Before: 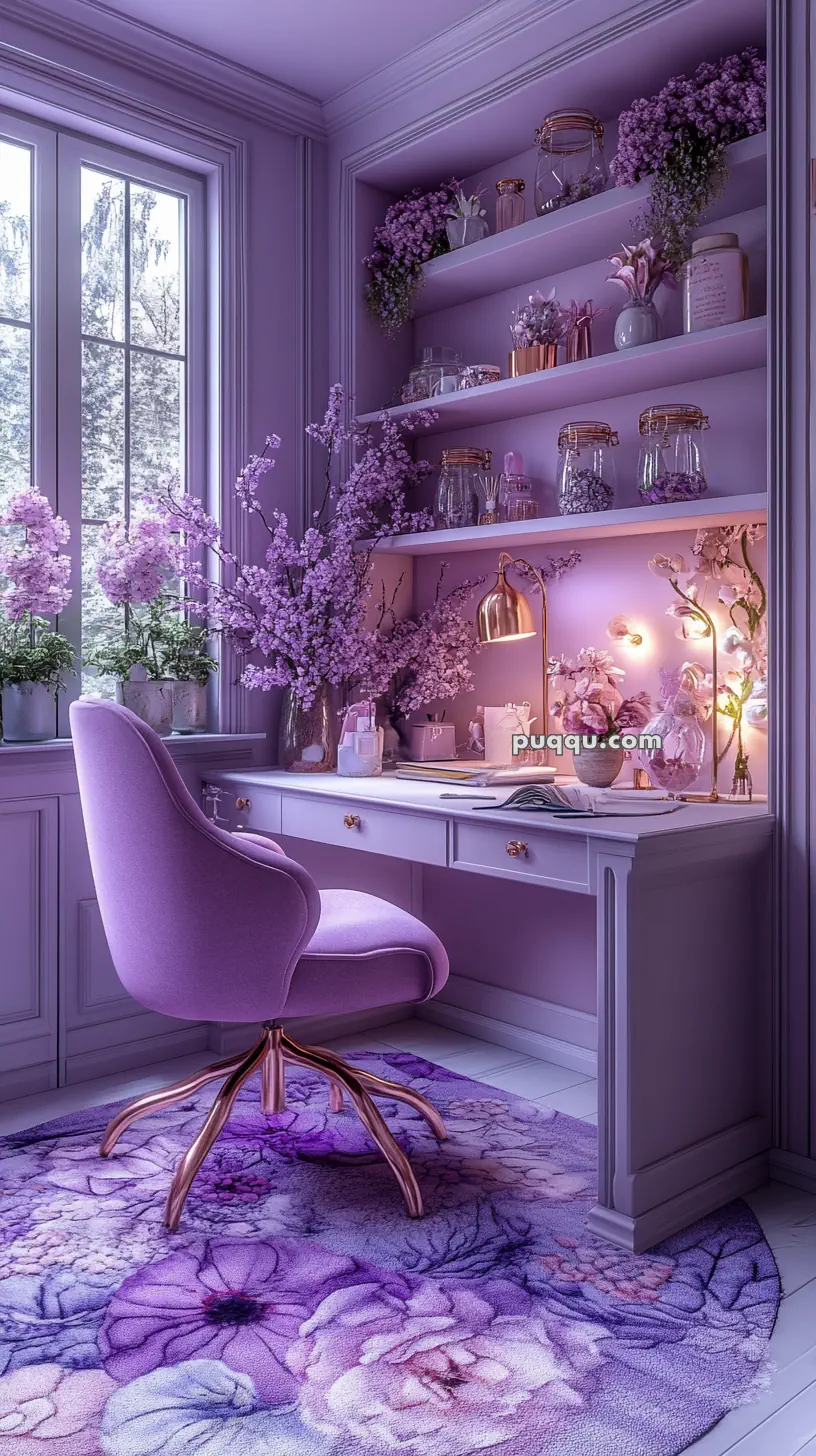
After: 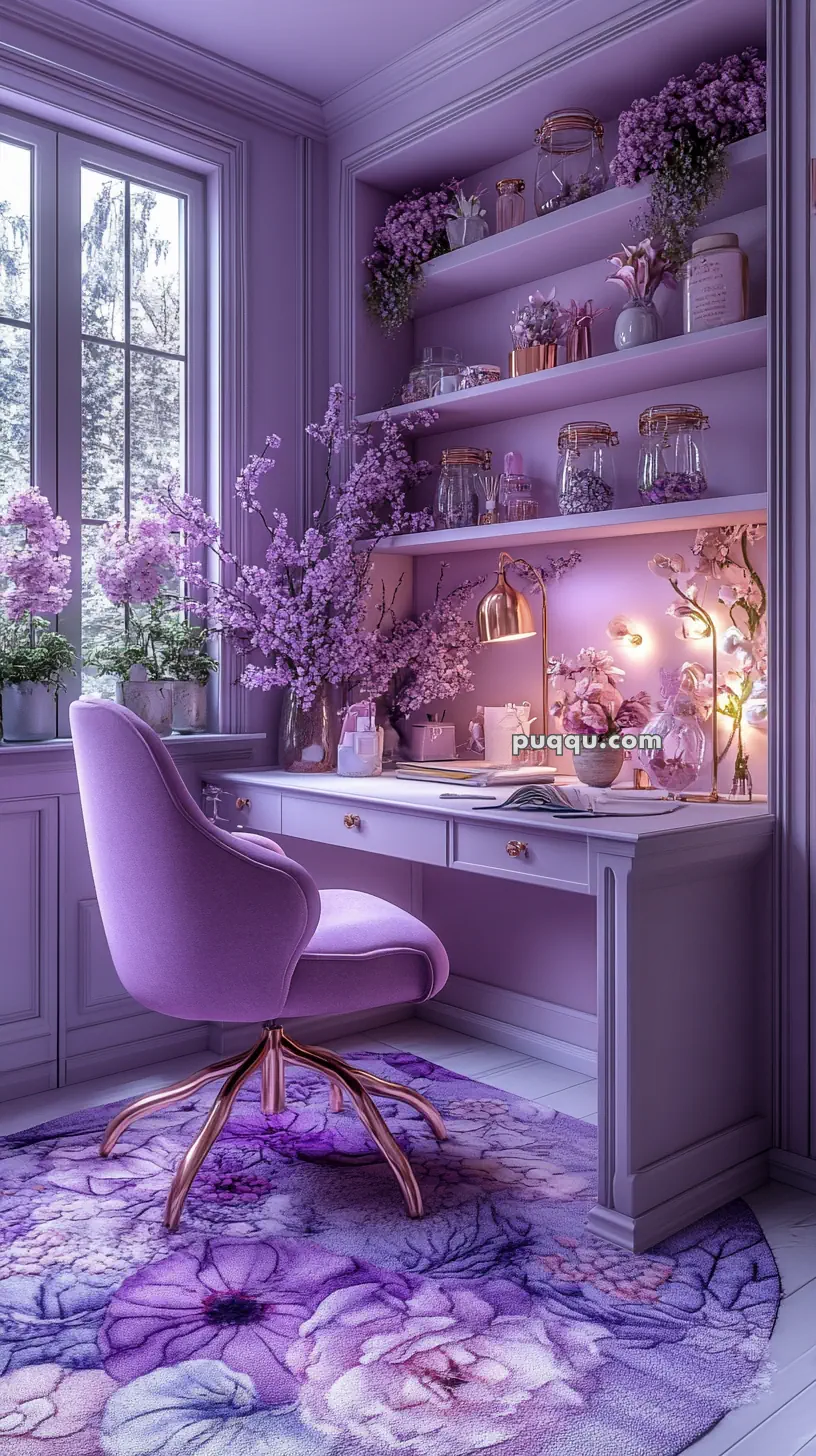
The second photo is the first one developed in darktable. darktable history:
shadows and highlights: radius 108.63, shadows 44.54, highlights -67.46, low approximation 0.01, soften with gaussian
